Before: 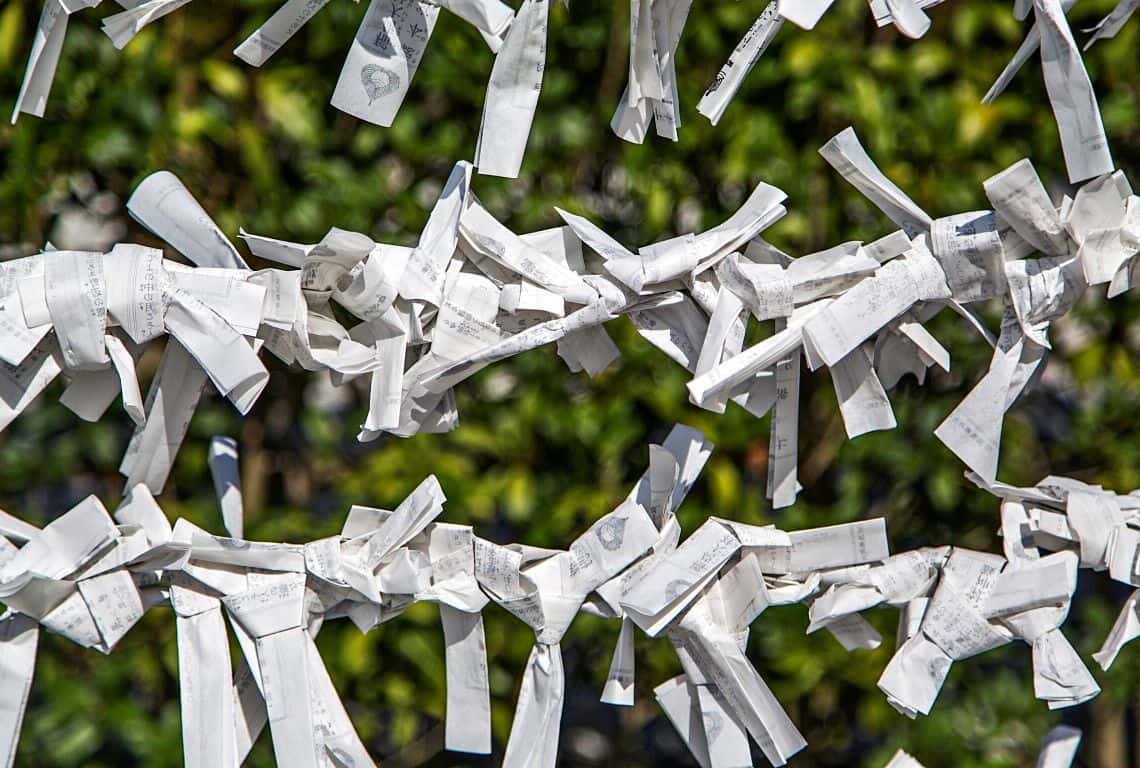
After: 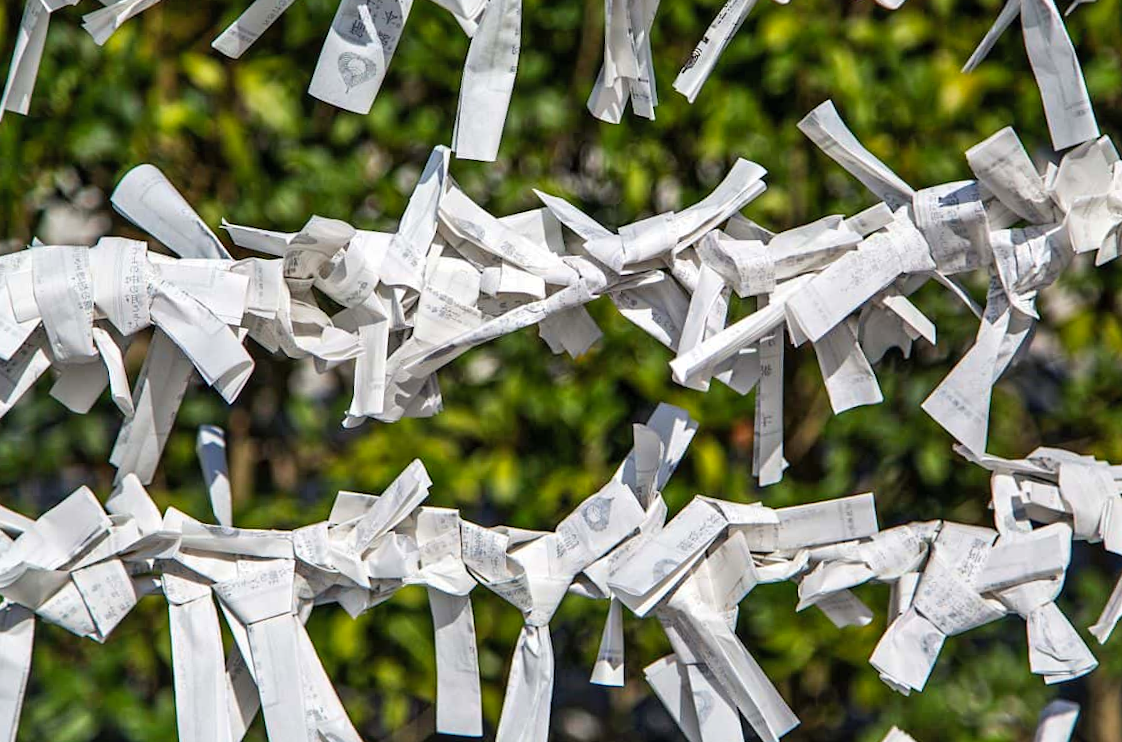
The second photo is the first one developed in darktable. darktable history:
contrast brightness saturation: contrast 0.03, brightness 0.06, saturation 0.13
rotate and perspective: rotation -1.32°, lens shift (horizontal) -0.031, crop left 0.015, crop right 0.985, crop top 0.047, crop bottom 0.982
